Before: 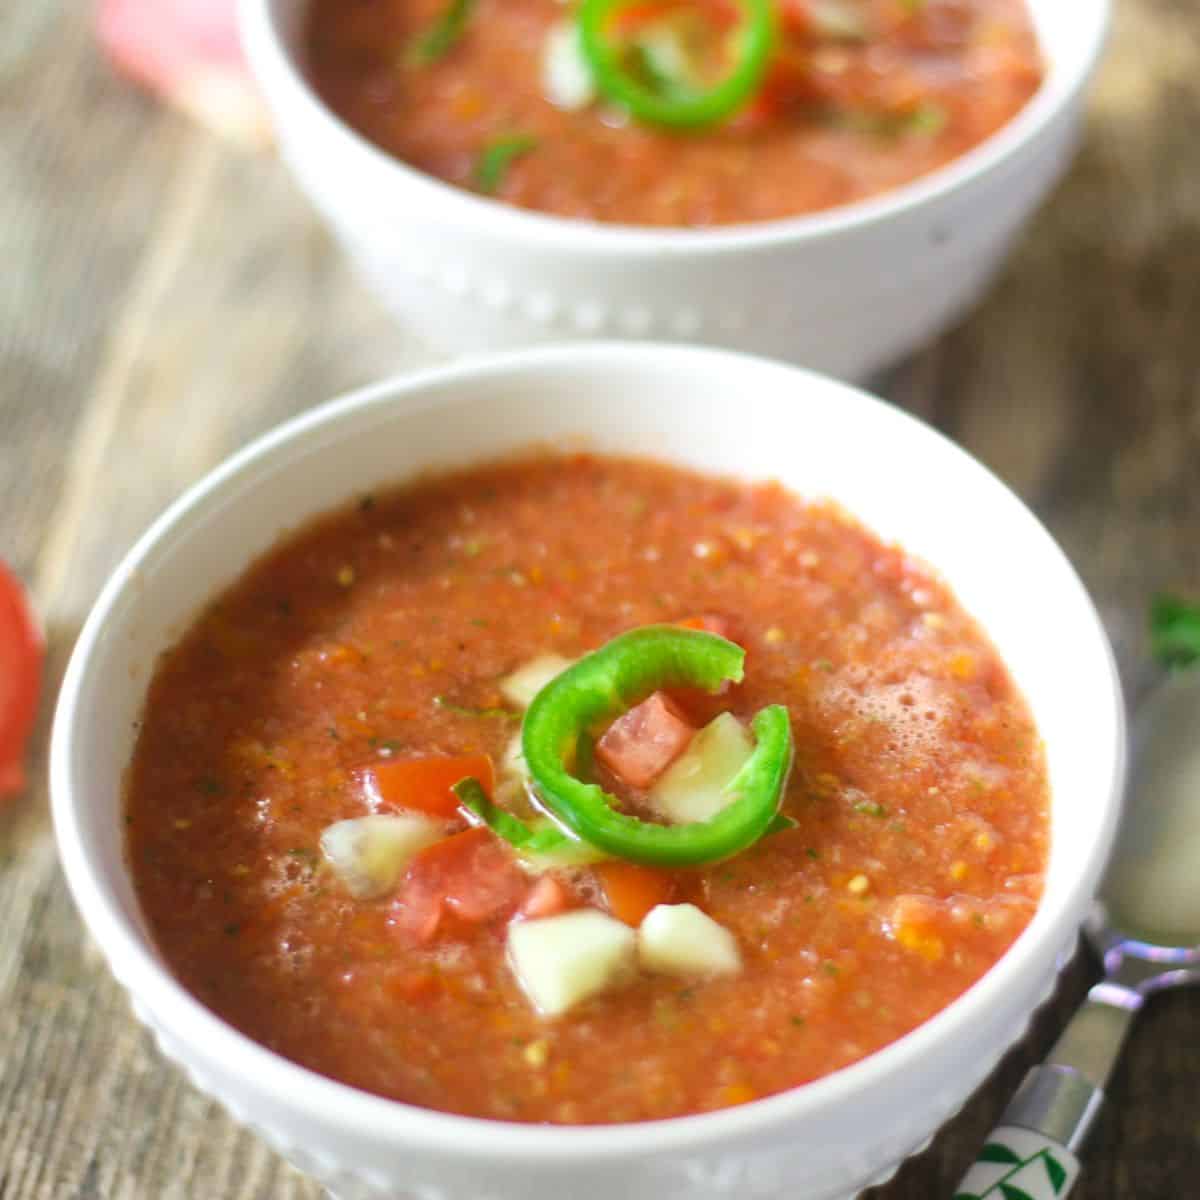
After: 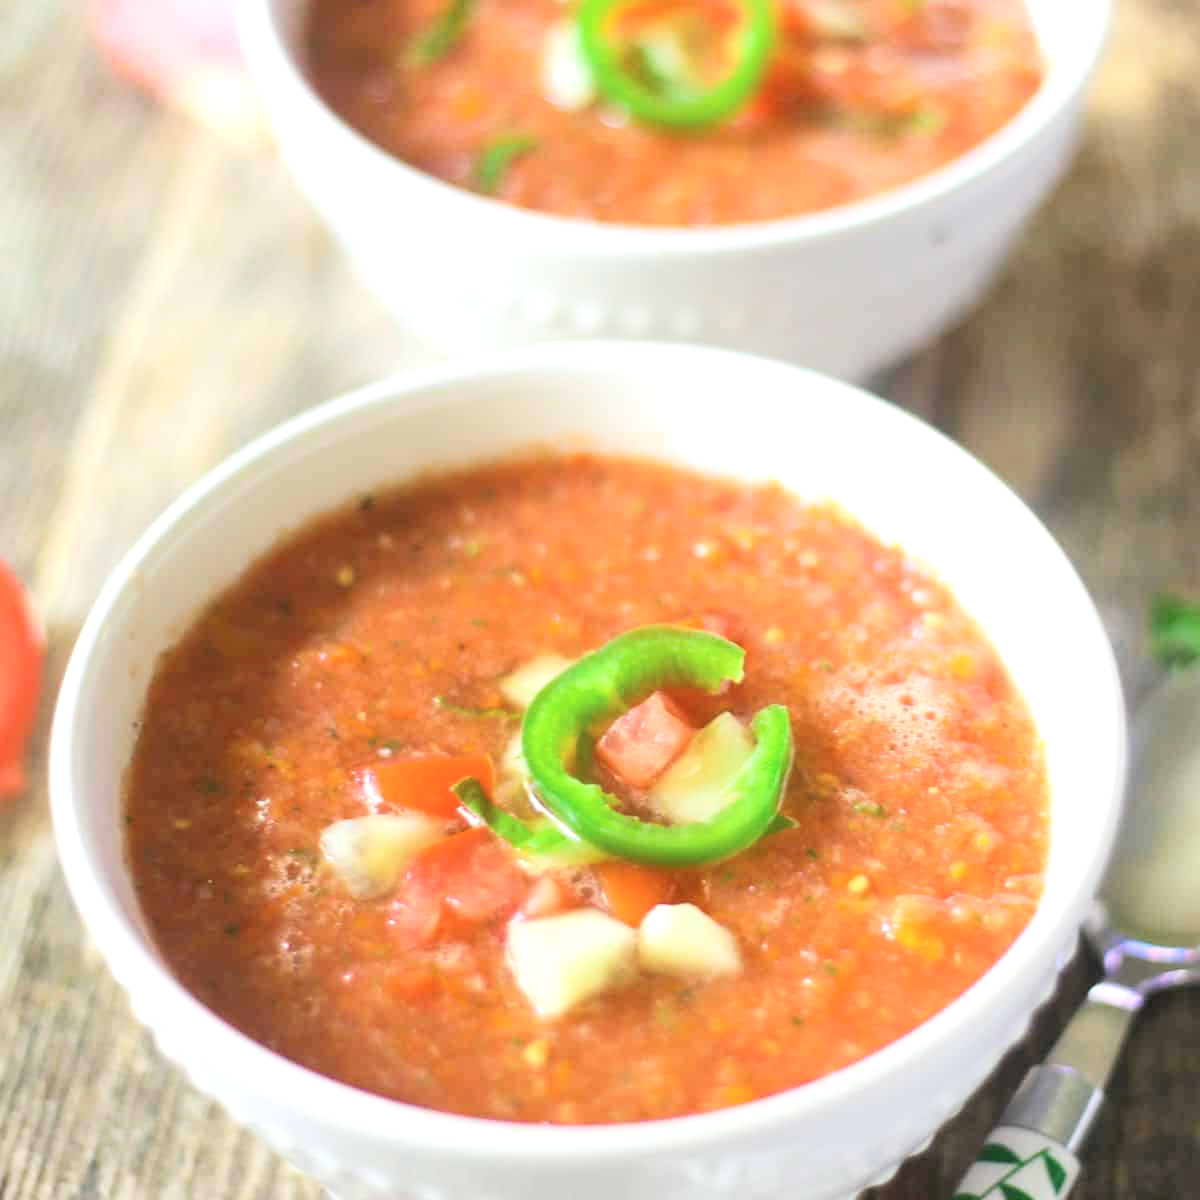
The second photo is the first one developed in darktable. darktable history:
exposure: black level correction 0.001, exposure 0.3 EV, compensate highlight preservation false
contrast brightness saturation: contrast 0.14, brightness 0.21
